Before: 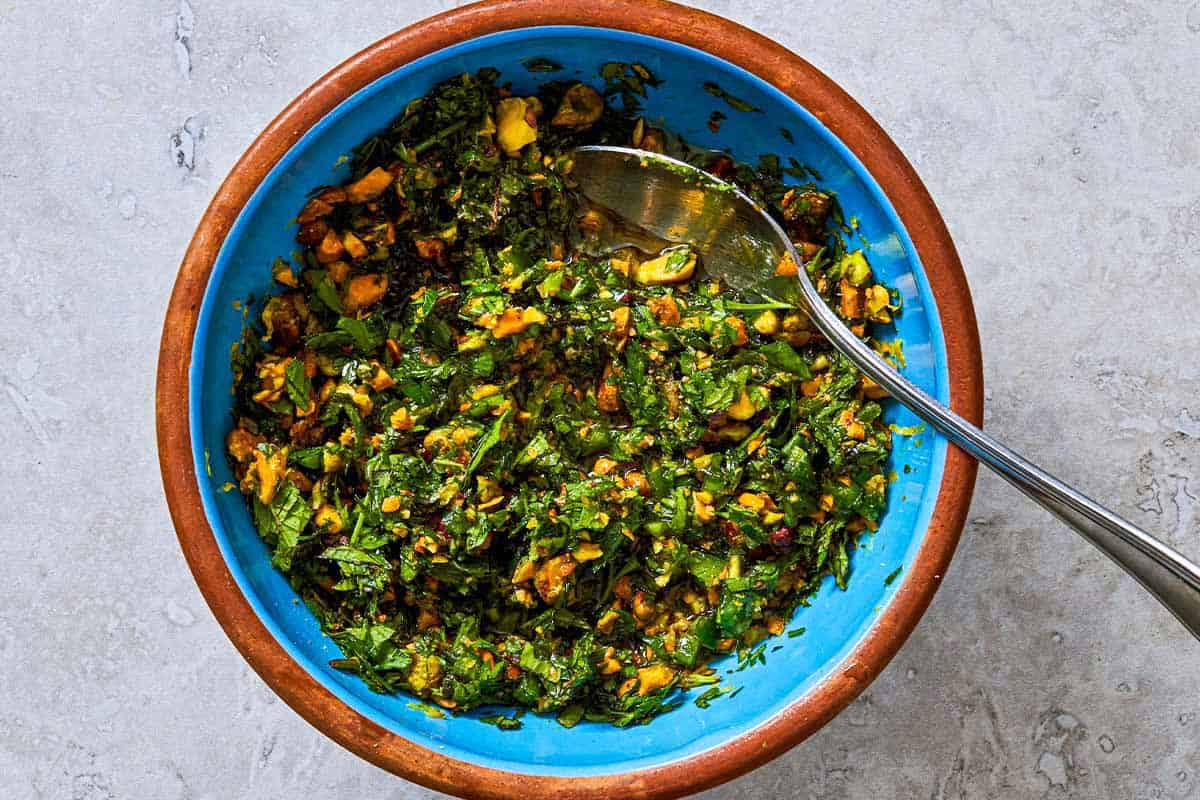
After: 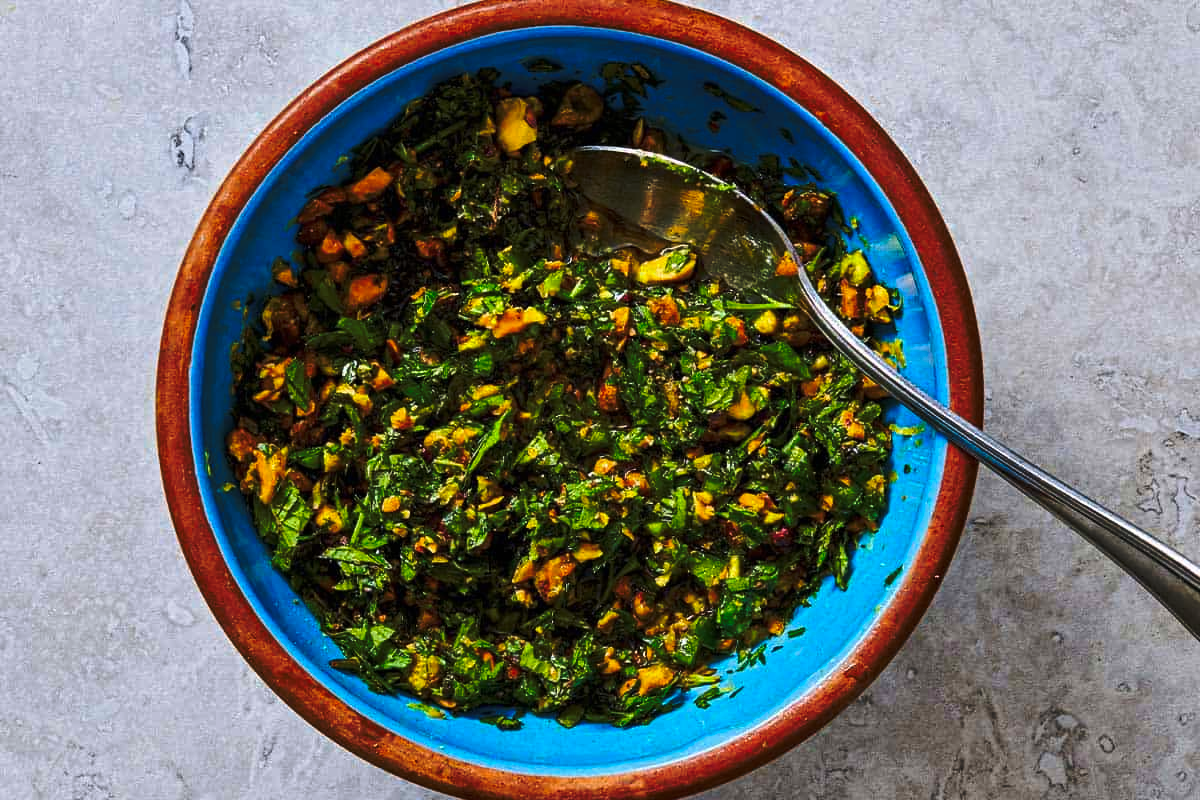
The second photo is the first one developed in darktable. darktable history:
tone curve: curves: ch0 [(0, 0) (0.003, 0.002) (0.011, 0.007) (0.025, 0.015) (0.044, 0.026) (0.069, 0.041) (0.1, 0.059) (0.136, 0.08) (0.177, 0.105) (0.224, 0.132) (0.277, 0.163) (0.335, 0.198) (0.399, 0.253) (0.468, 0.341) (0.543, 0.435) (0.623, 0.532) (0.709, 0.635) (0.801, 0.745) (0.898, 0.873) (1, 1)], preserve colors none
